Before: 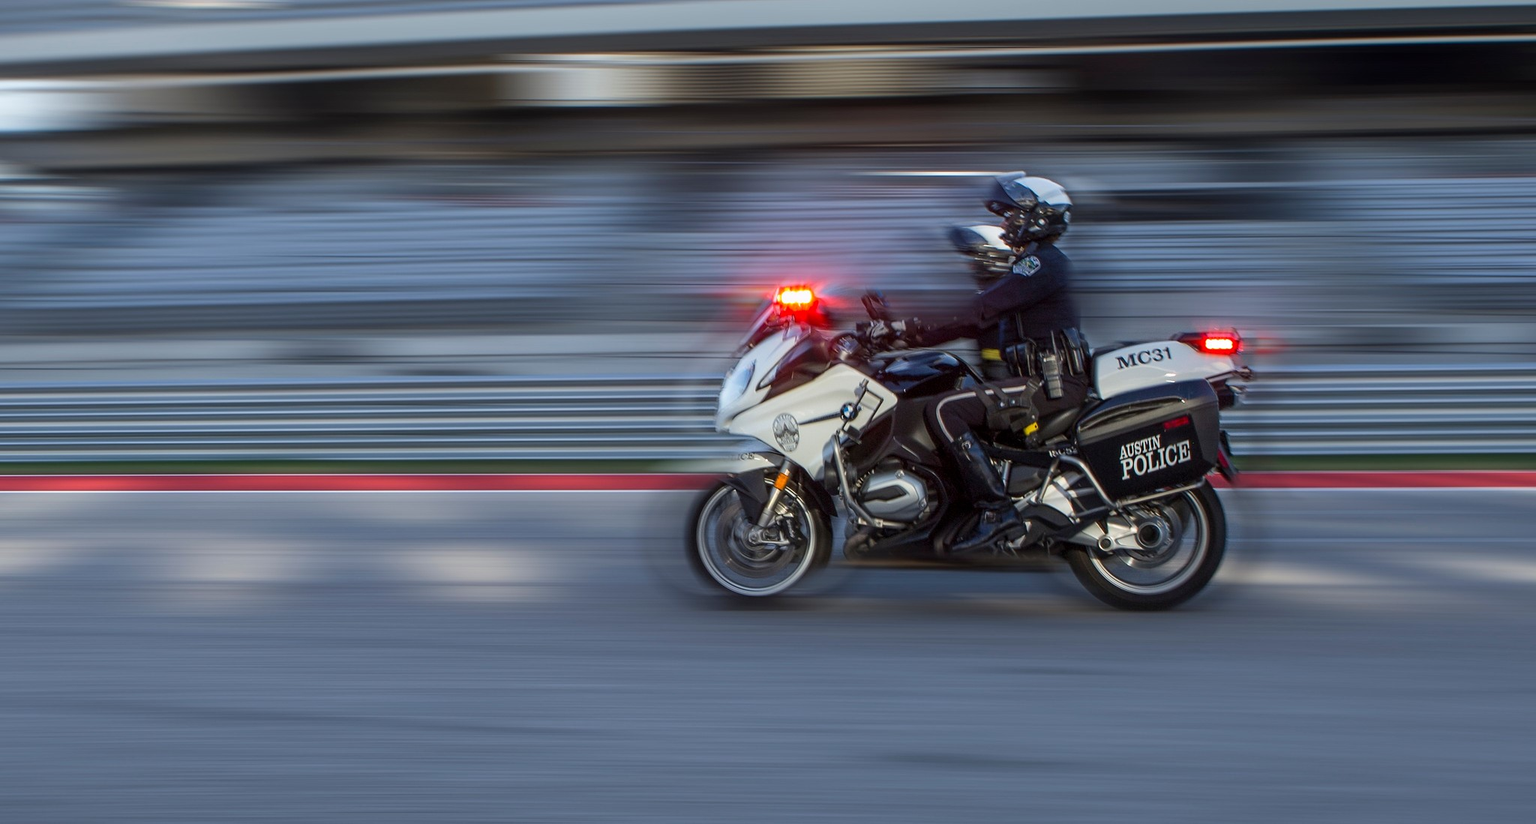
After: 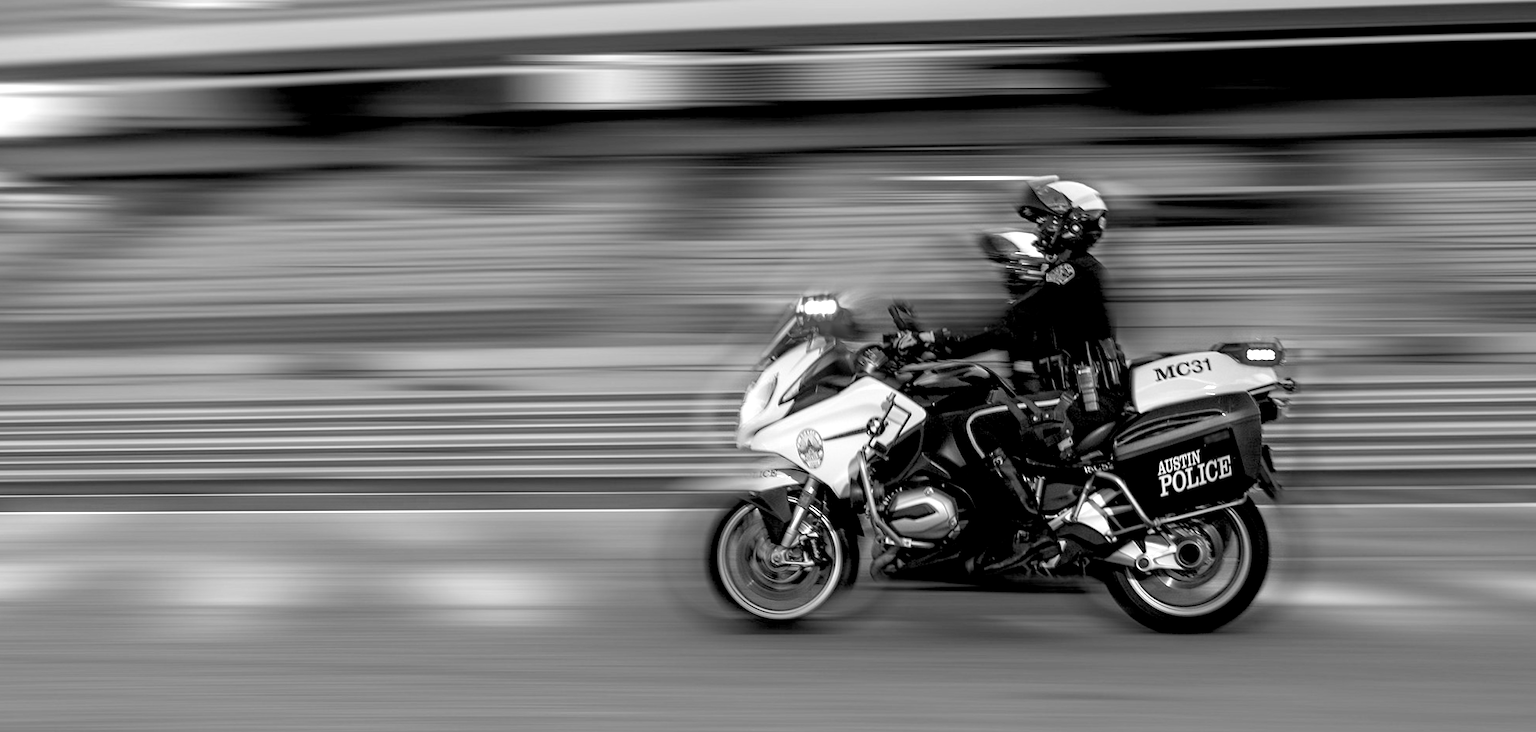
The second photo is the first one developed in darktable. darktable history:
monochrome: a 0, b 0, size 0.5, highlights 0.57
exposure: black level correction 0, exposure 0.7 EV, compensate exposure bias true, compensate highlight preservation false
color balance: lift [0.975, 0.993, 1, 1.015], gamma [1.1, 1, 1, 0.945], gain [1, 1.04, 1, 0.95]
crop and rotate: angle 0.2°, left 0.275%, right 3.127%, bottom 14.18%
